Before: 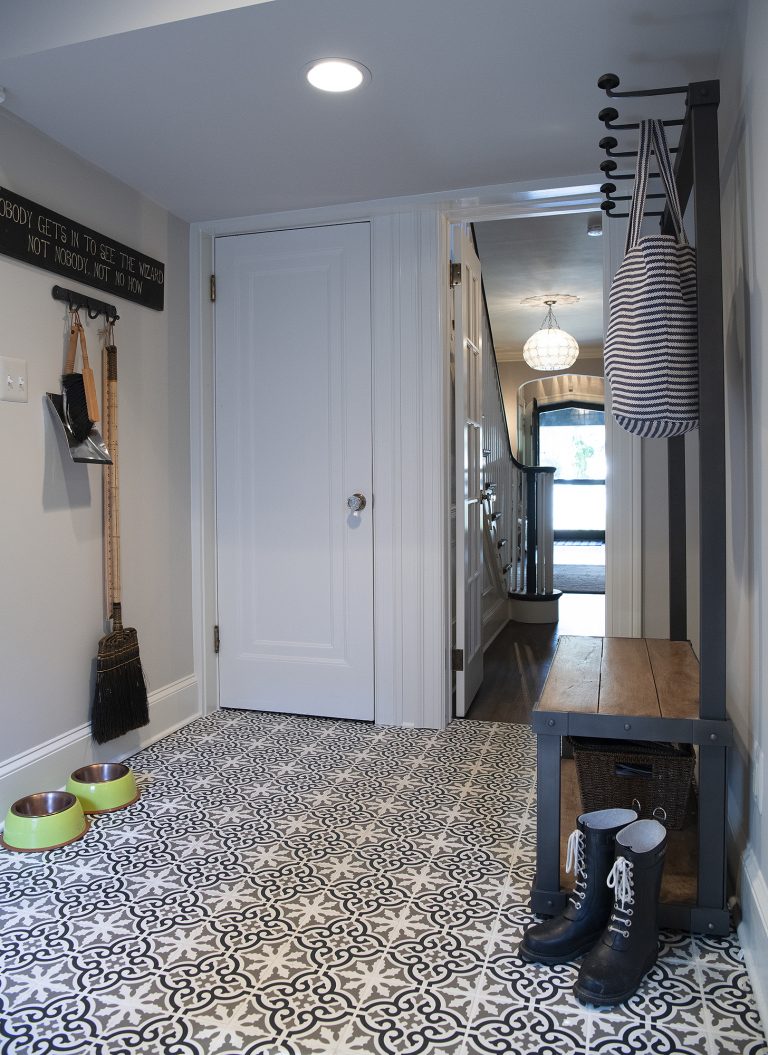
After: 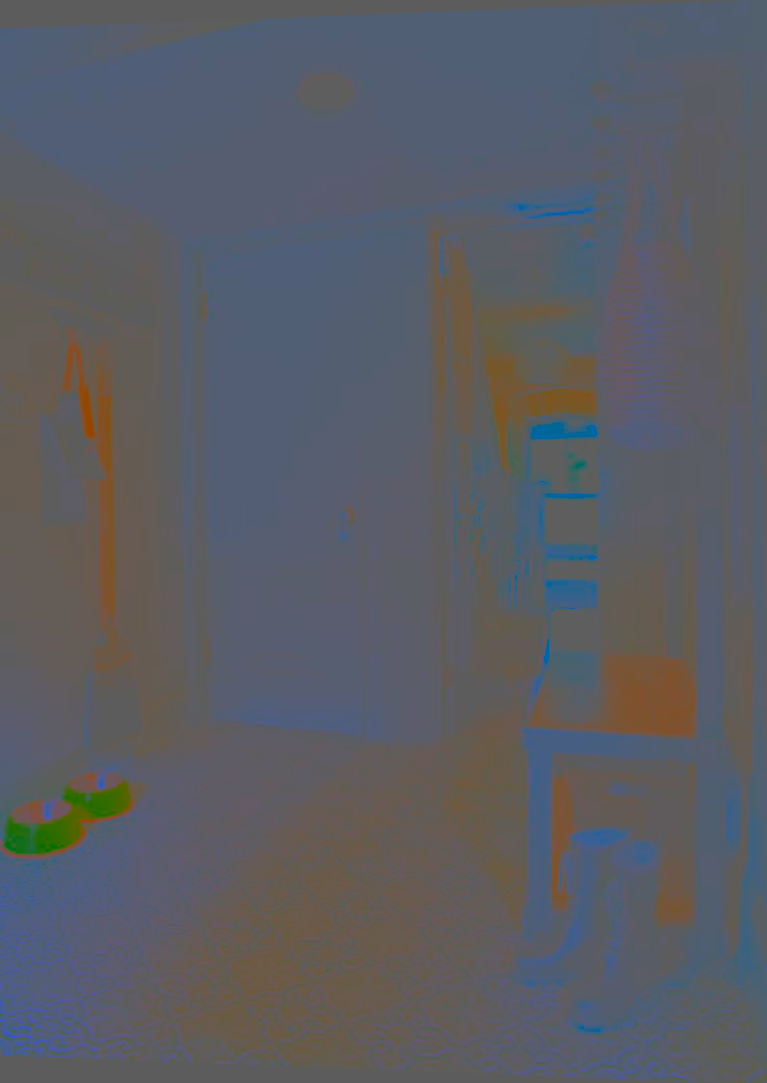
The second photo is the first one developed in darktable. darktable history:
contrast brightness saturation: contrast -0.99, brightness -0.17, saturation 0.75
rotate and perspective: lens shift (horizontal) -0.055, automatic cropping off
